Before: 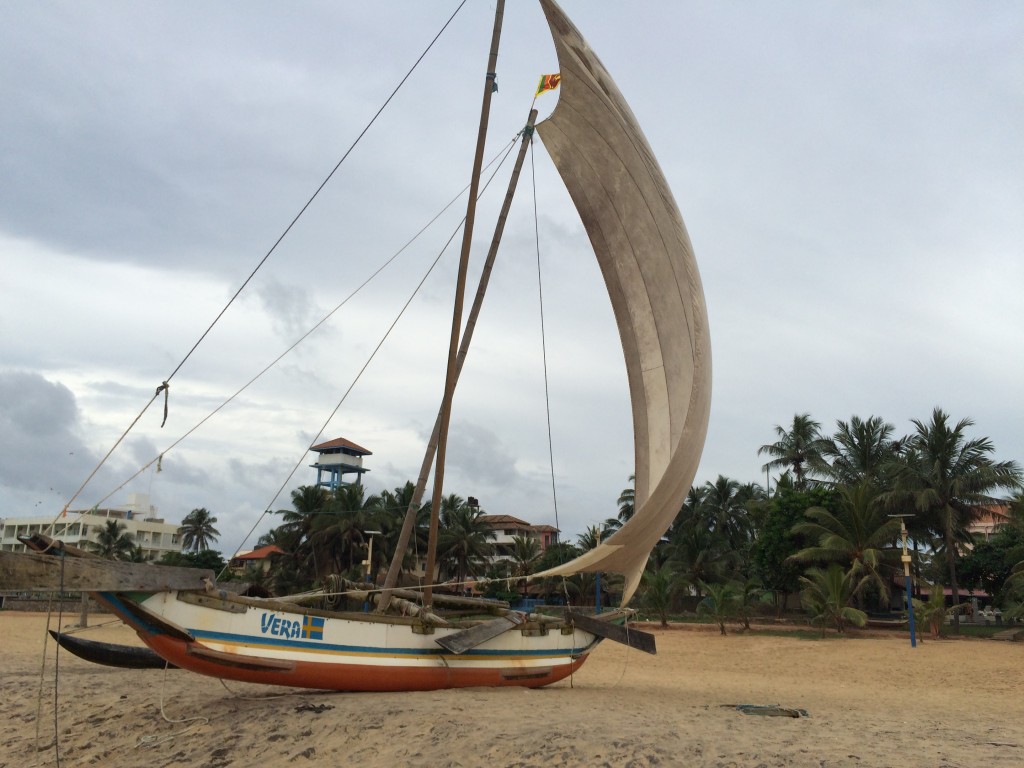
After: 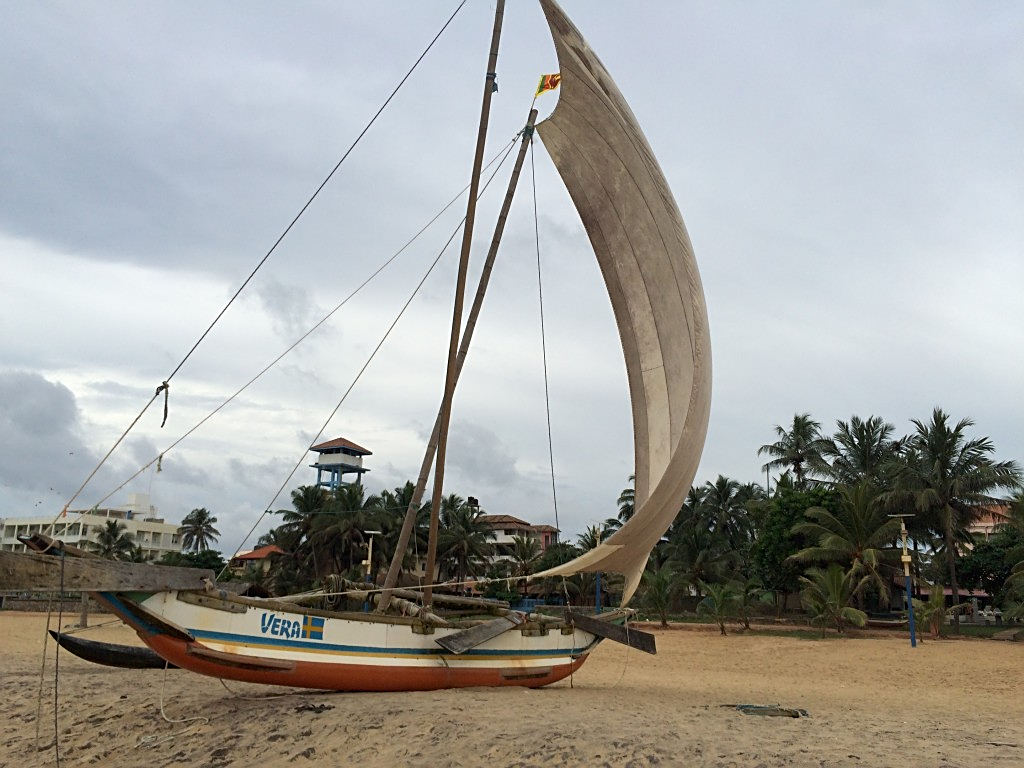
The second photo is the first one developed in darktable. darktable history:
sharpen: on, module defaults
exposure: black level correction 0.002, compensate exposure bias true, compensate highlight preservation false
